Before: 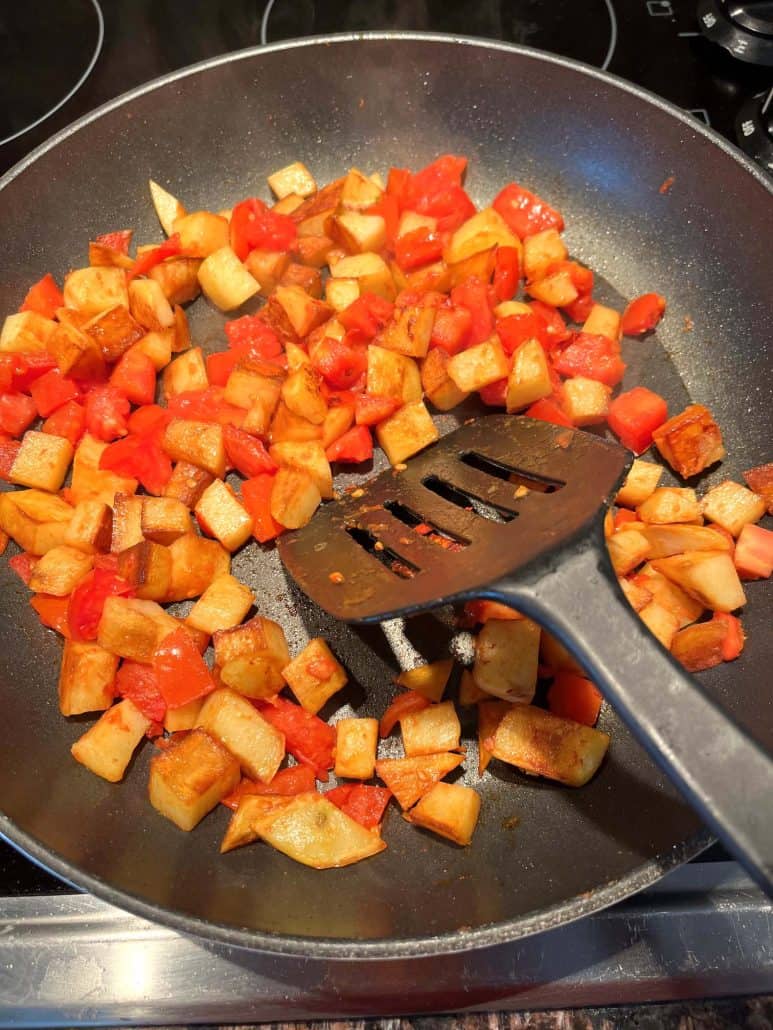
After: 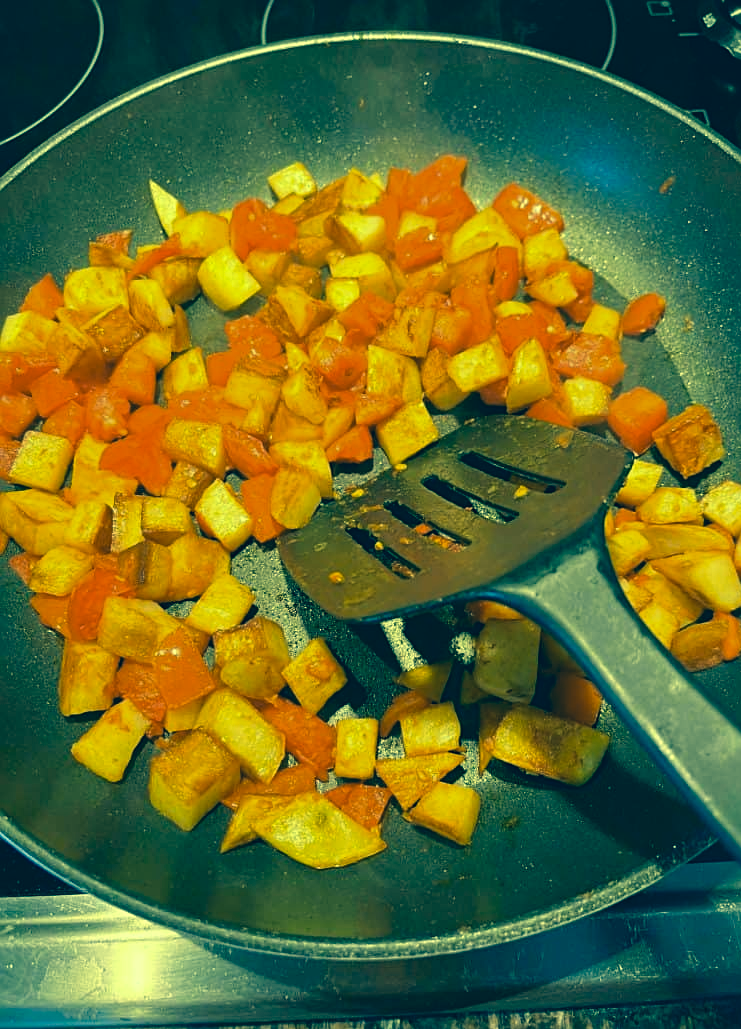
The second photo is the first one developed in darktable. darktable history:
color correction: highlights a* -15.42, highlights b* 39.68, shadows a* -39.47, shadows b* -26.74
crop: right 4.057%, bottom 0.039%
sharpen: radius 2.125, amount 0.384, threshold 0.115
